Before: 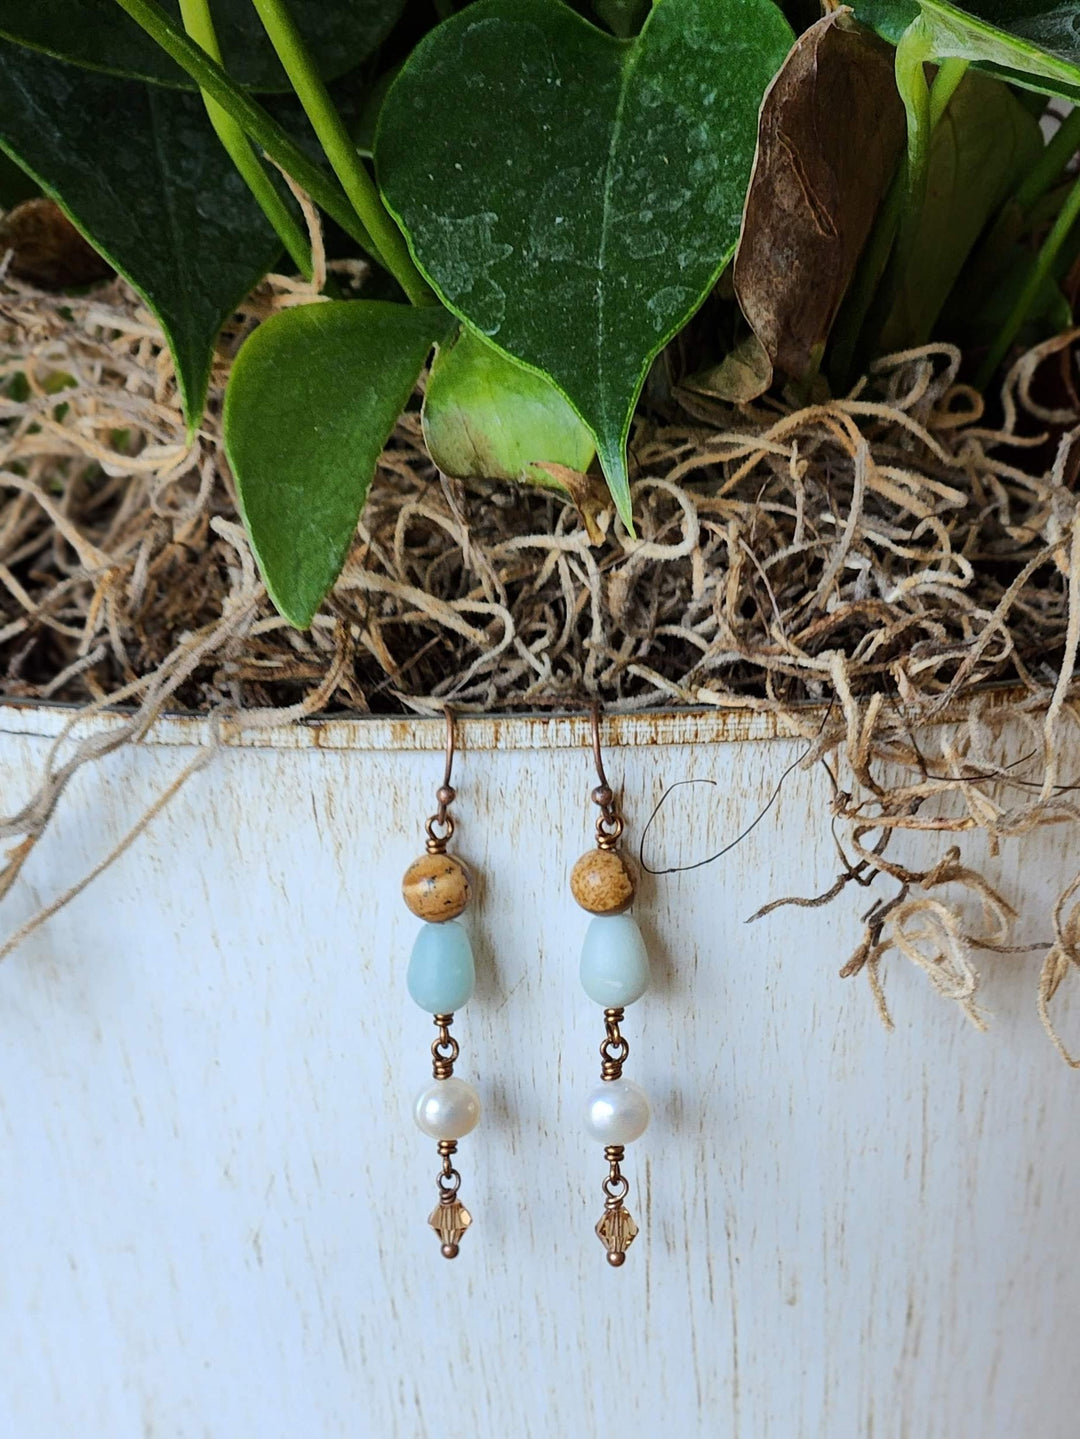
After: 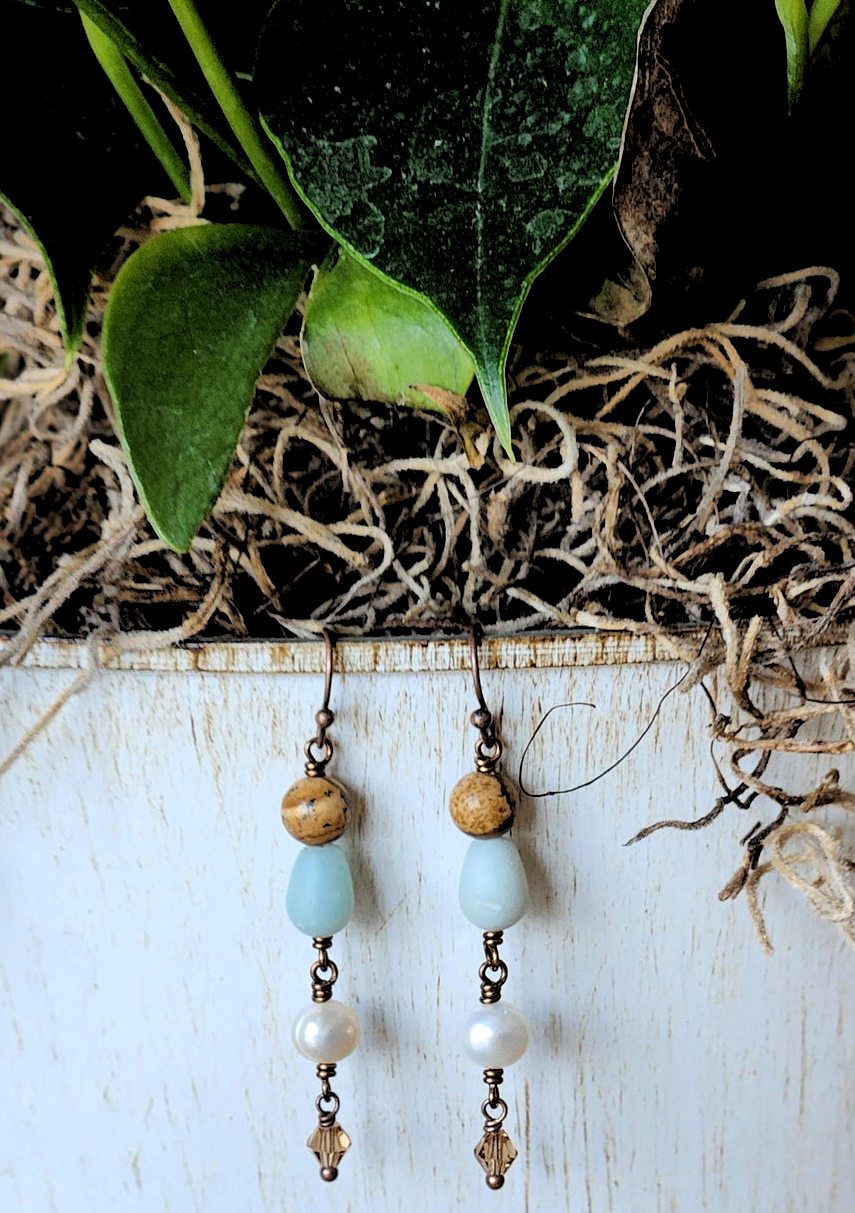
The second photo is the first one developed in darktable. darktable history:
rgb levels: levels [[0.034, 0.472, 0.904], [0, 0.5, 1], [0, 0.5, 1]]
crop: left 11.225%, top 5.381%, right 9.565%, bottom 10.314%
